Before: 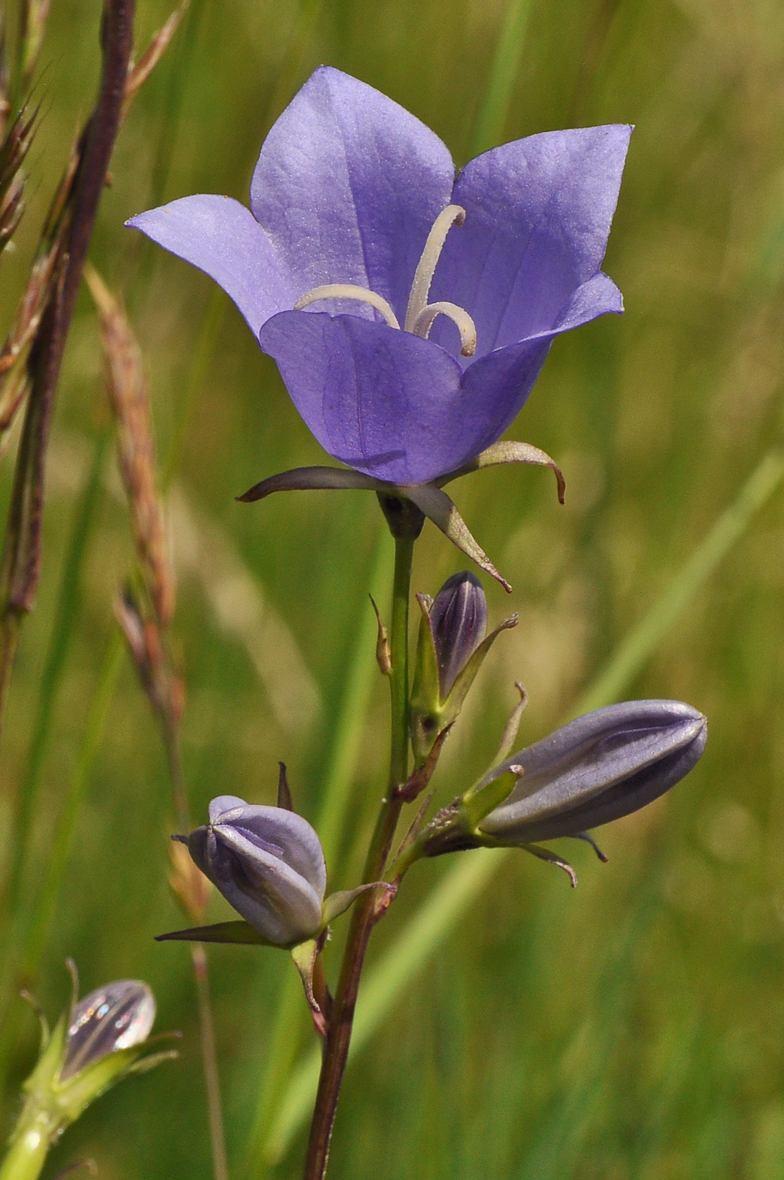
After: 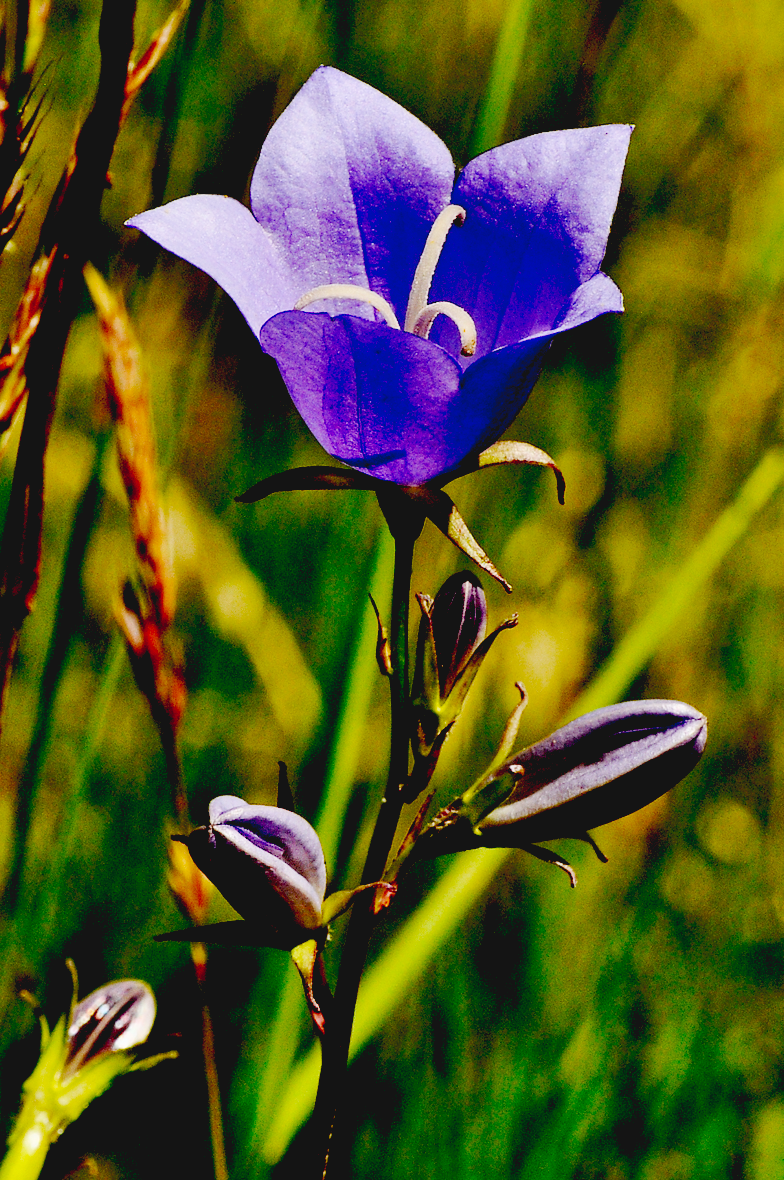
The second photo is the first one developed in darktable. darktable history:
base curve: curves: ch0 [(0, 0.007) (0.028, 0.063) (0.121, 0.311) (0.46, 0.743) (0.859, 0.957) (1, 1)], preserve colors none
exposure: black level correction 0.1, exposure -0.092 EV, compensate highlight preservation false
